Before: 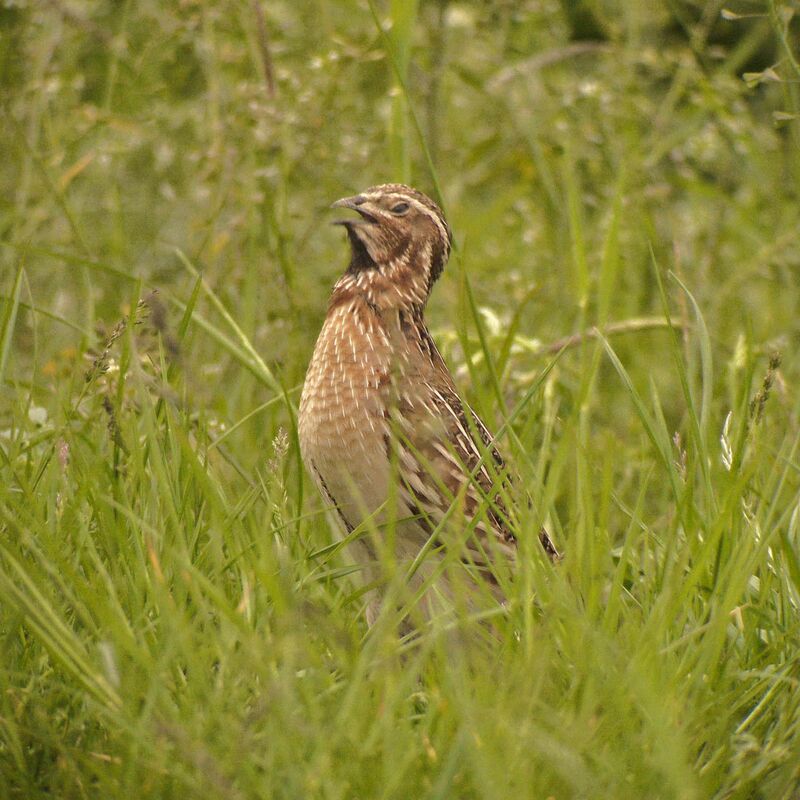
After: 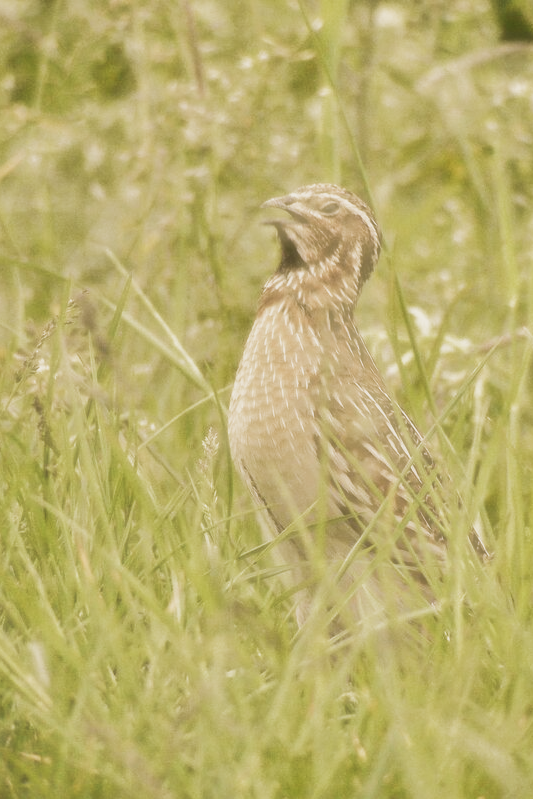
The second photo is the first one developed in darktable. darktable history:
white balance: red 1, blue 1
crop and rotate: left 8.786%, right 24.548%
exposure: exposure 0.014 EV, compensate highlight preservation false
shadows and highlights: soften with gaussian
filmic rgb: middle gray luminance 9.23%, black relative exposure -10.55 EV, white relative exposure 3.45 EV, threshold 6 EV, target black luminance 0%, hardness 5.98, latitude 59.69%, contrast 1.087, highlights saturation mix 5%, shadows ↔ highlights balance 29.23%, add noise in highlights 0, preserve chrominance no, color science v3 (2019), use custom middle-gray values true, iterations of high-quality reconstruction 0, contrast in highlights soft, enable highlight reconstruction true
haze removal: strength -0.9, distance 0.225, compatibility mode true, adaptive false
soften: size 10%, saturation 50%, brightness 0.2 EV, mix 10%
color balance rgb: shadows lift › chroma 1.41%, shadows lift › hue 260°, power › chroma 0.5%, power › hue 260°, highlights gain › chroma 1%, highlights gain › hue 27°, saturation formula JzAzBz (2021)
